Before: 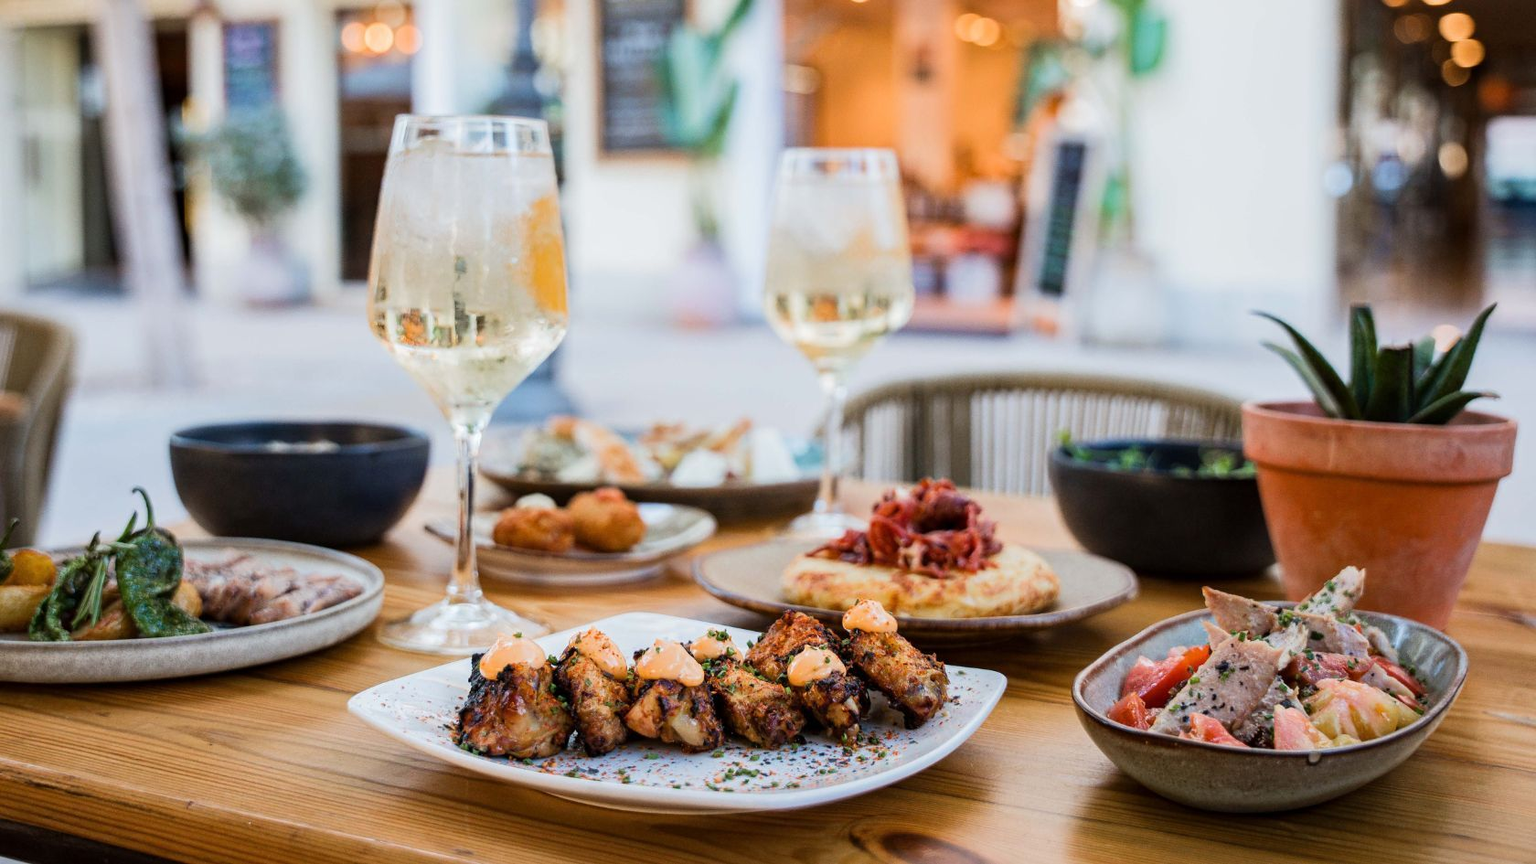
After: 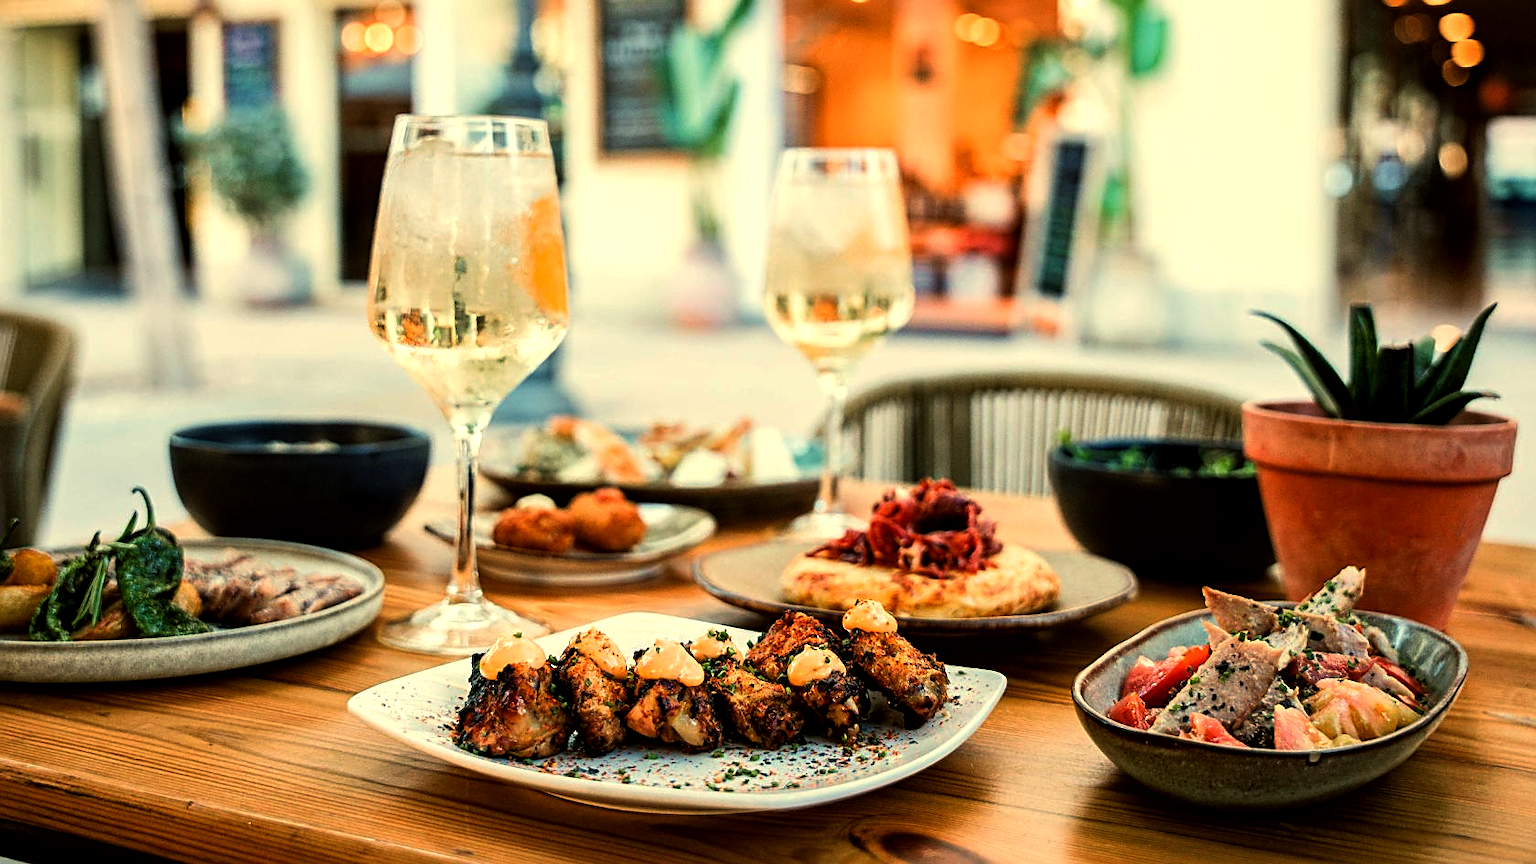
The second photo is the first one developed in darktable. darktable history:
local contrast: mode bilateral grid, contrast 20, coarseness 50, detail 120%, midtone range 0.2
sharpen: on, module defaults
color balance: mode lift, gamma, gain (sRGB), lift [1.014, 0.966, 0.918, 0.87], gamma [0.86, 0.734, 0.918, 0.976], gain [1.063, 1.13, 1.063, 0.86]
